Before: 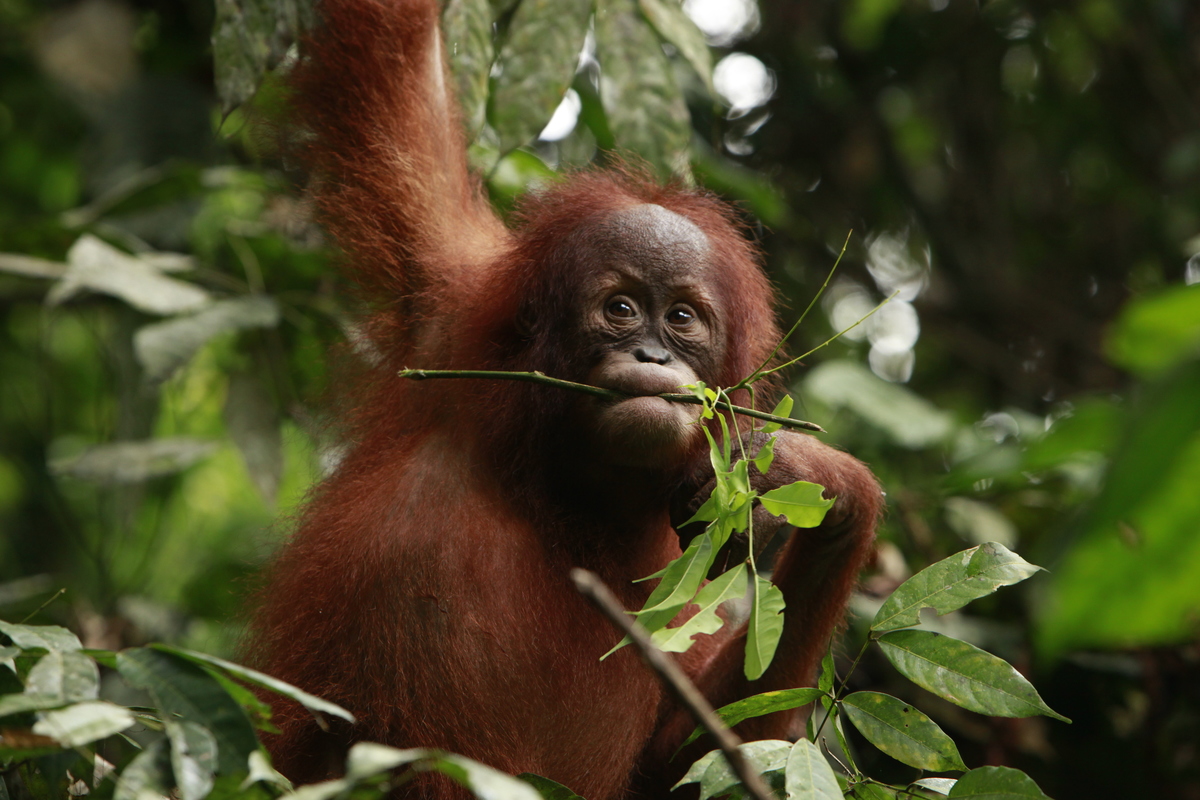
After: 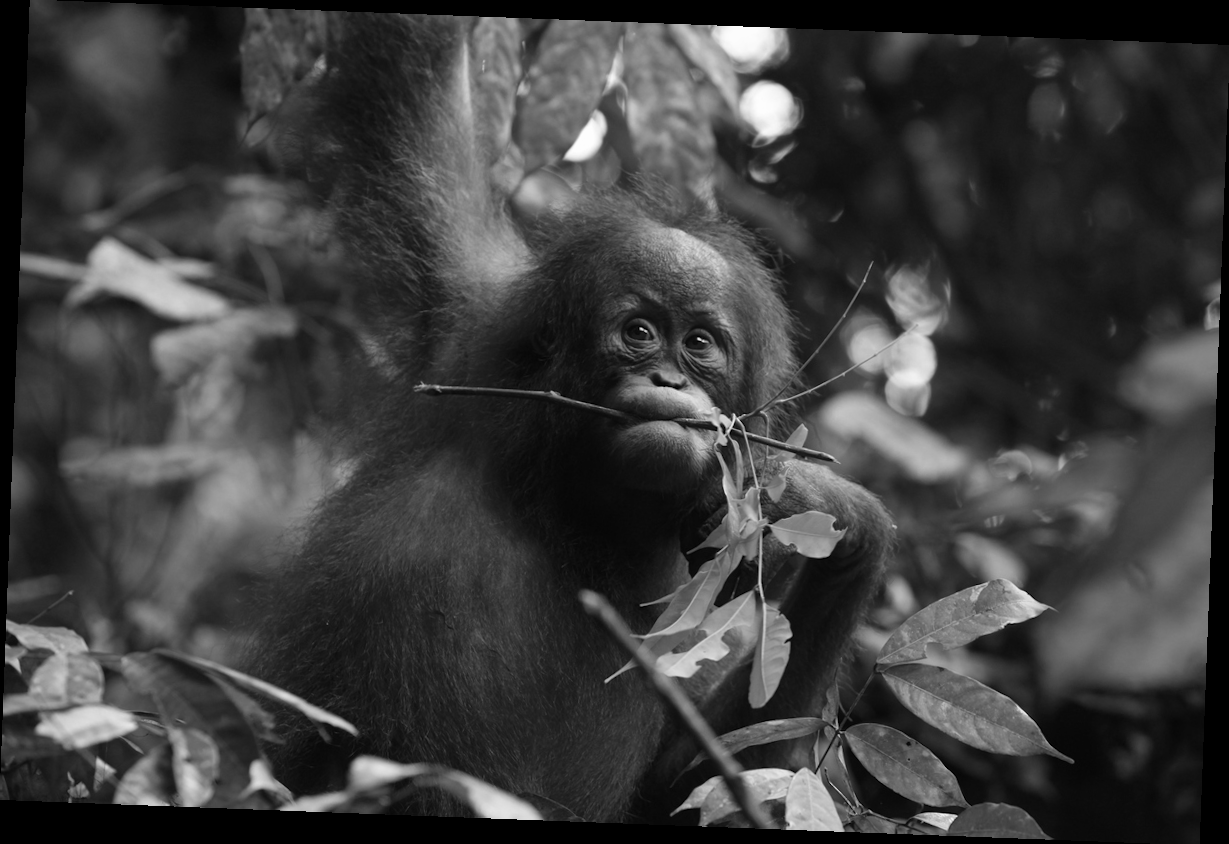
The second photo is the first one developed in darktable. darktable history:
rotate and perspective: rotation 2.17°, automatic cropping off
monochrome: a -6.99, b 35.61, size 1.4
color balance rgb: linear chroma grading › global chroma 23.15%, perceptual saturation grading › global saturation 28.7%, perceptual saturation grading › mid-tones 12.04%, perceptual saturation grading › shadows 10.19%, global vibrance 22.22%
